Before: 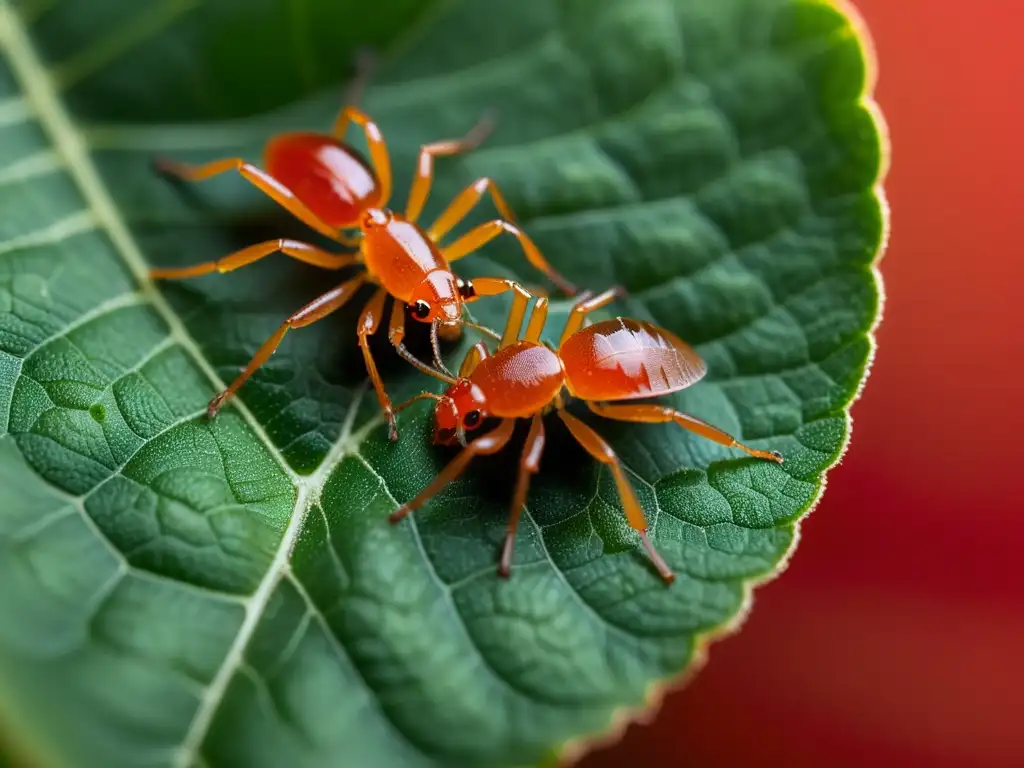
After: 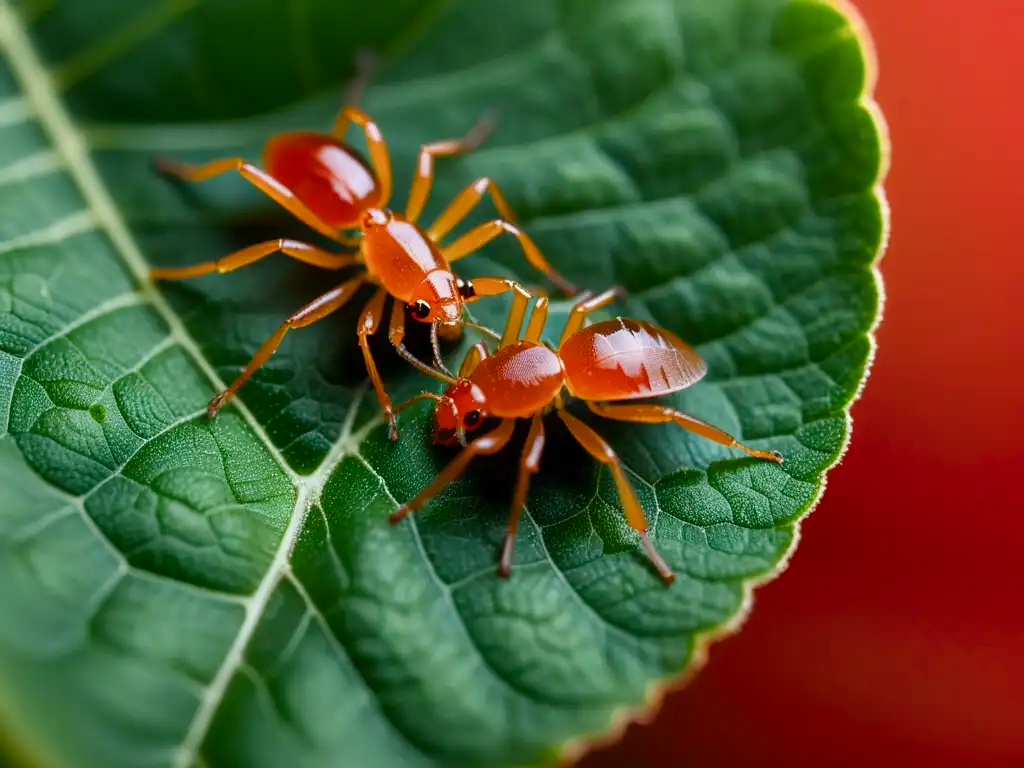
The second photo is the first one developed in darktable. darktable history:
color balance rgb: shadows lift › luminance -9.979%, perceptual saturation grading › global saturation 0.386%, perceptual saturation grading › highlights -18.521%, perceptual saturation grading › mid-tones 7.063%, perceptual saturation grading › shadows 27.052%, global vibrance 20%
